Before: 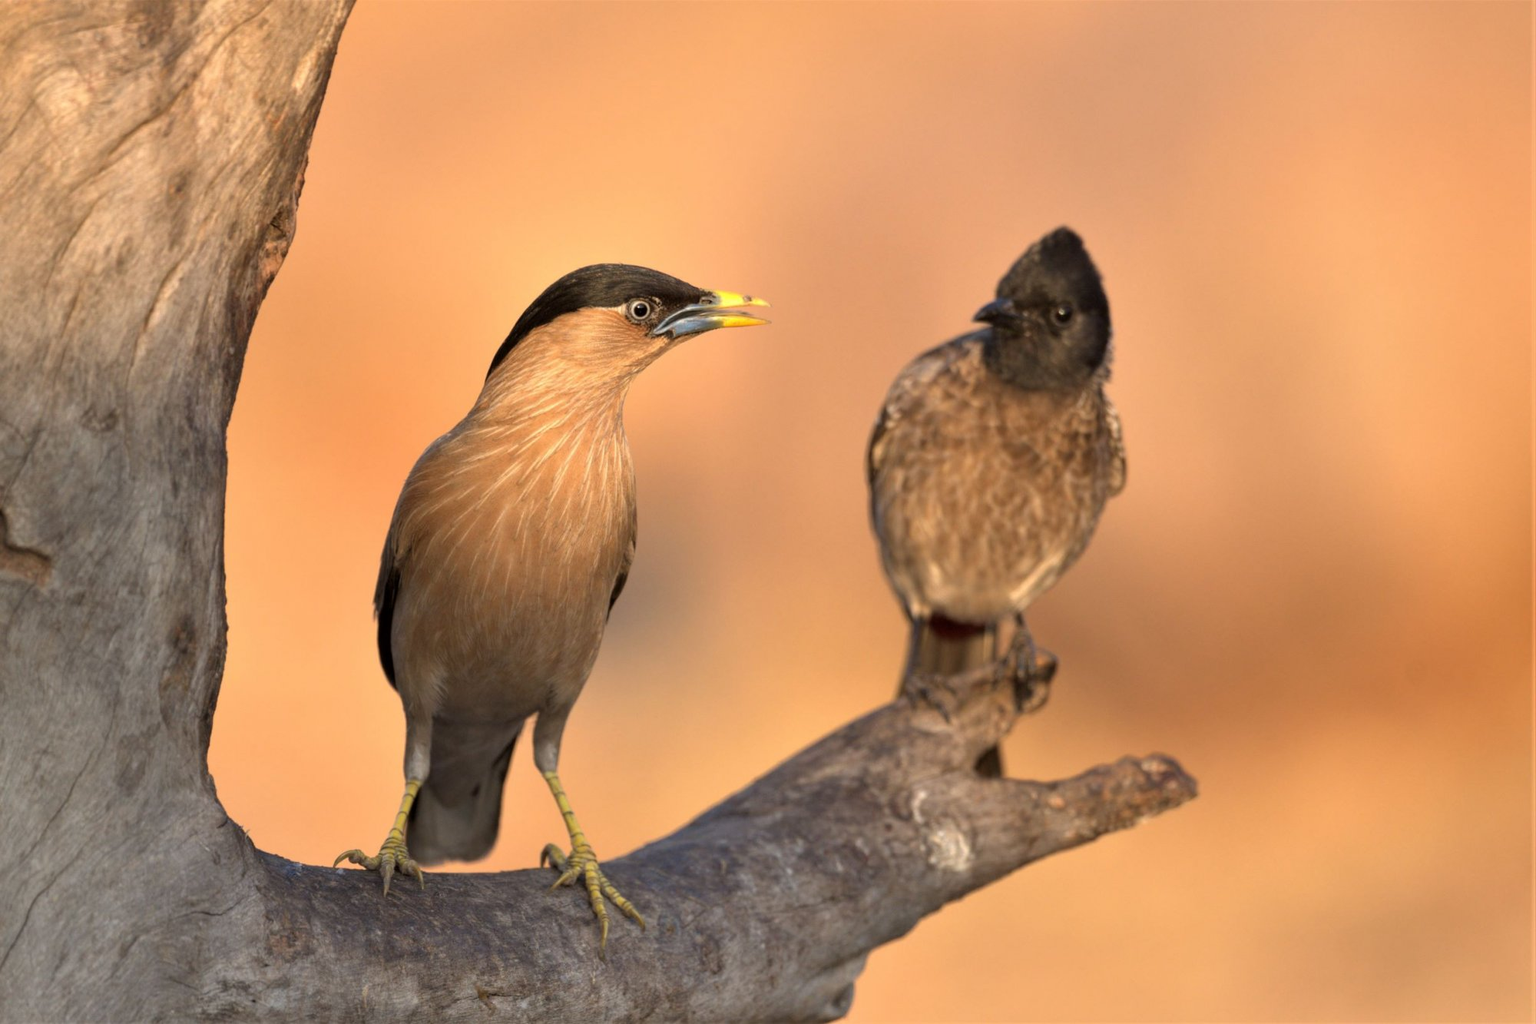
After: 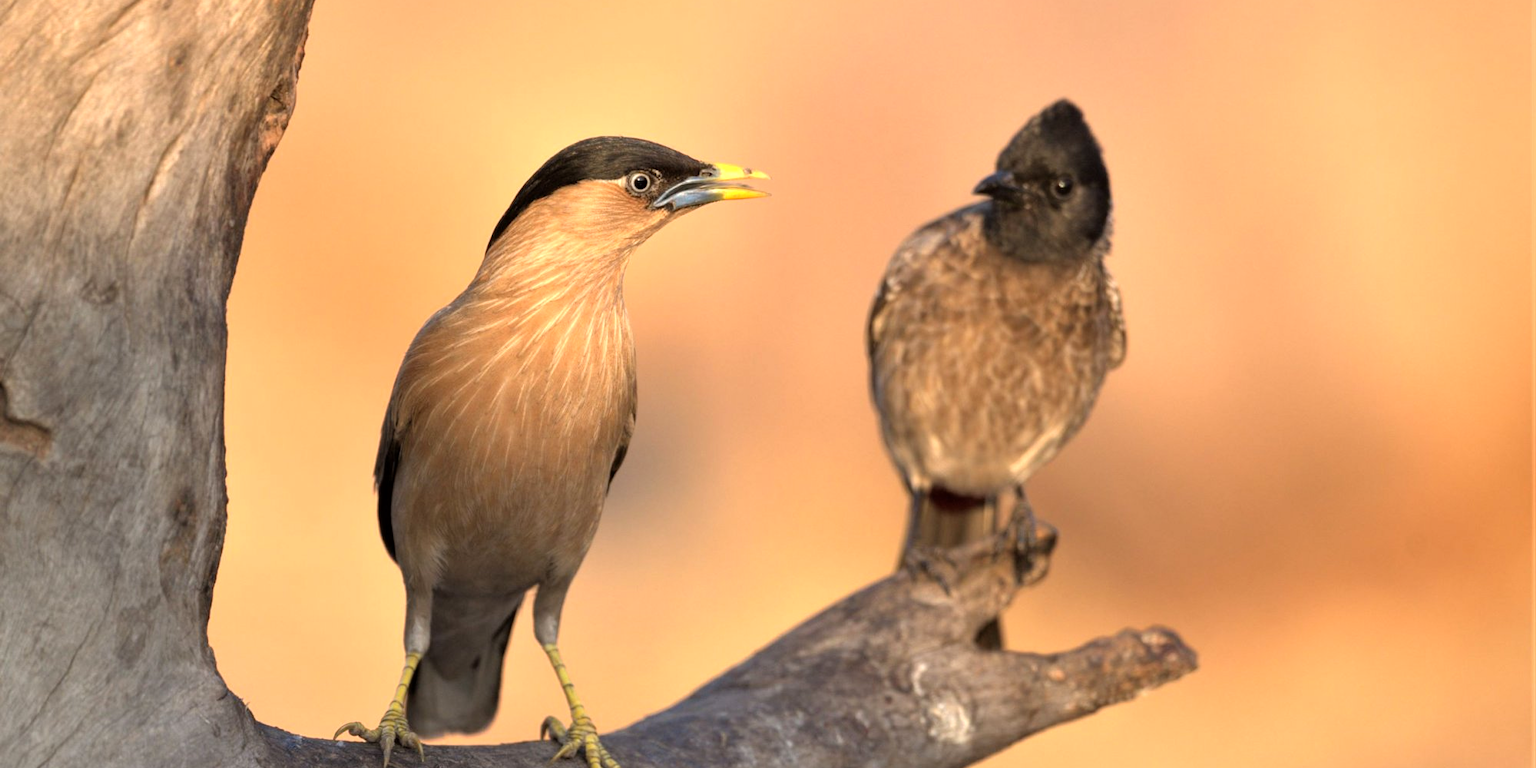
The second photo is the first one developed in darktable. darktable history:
crop and rotate: top 12.477%, bottom 12.373%
tone equalizer: -8 EV -0.4 EV, -7 EV -0.371 EV, -6 EV -0.348 EV, -5 EV -0.231 EV, -3 EV 0.252 EV, -2 EV 0.316 EV, -1 EV 0.379 EV, +0 EV 0.393 EV
